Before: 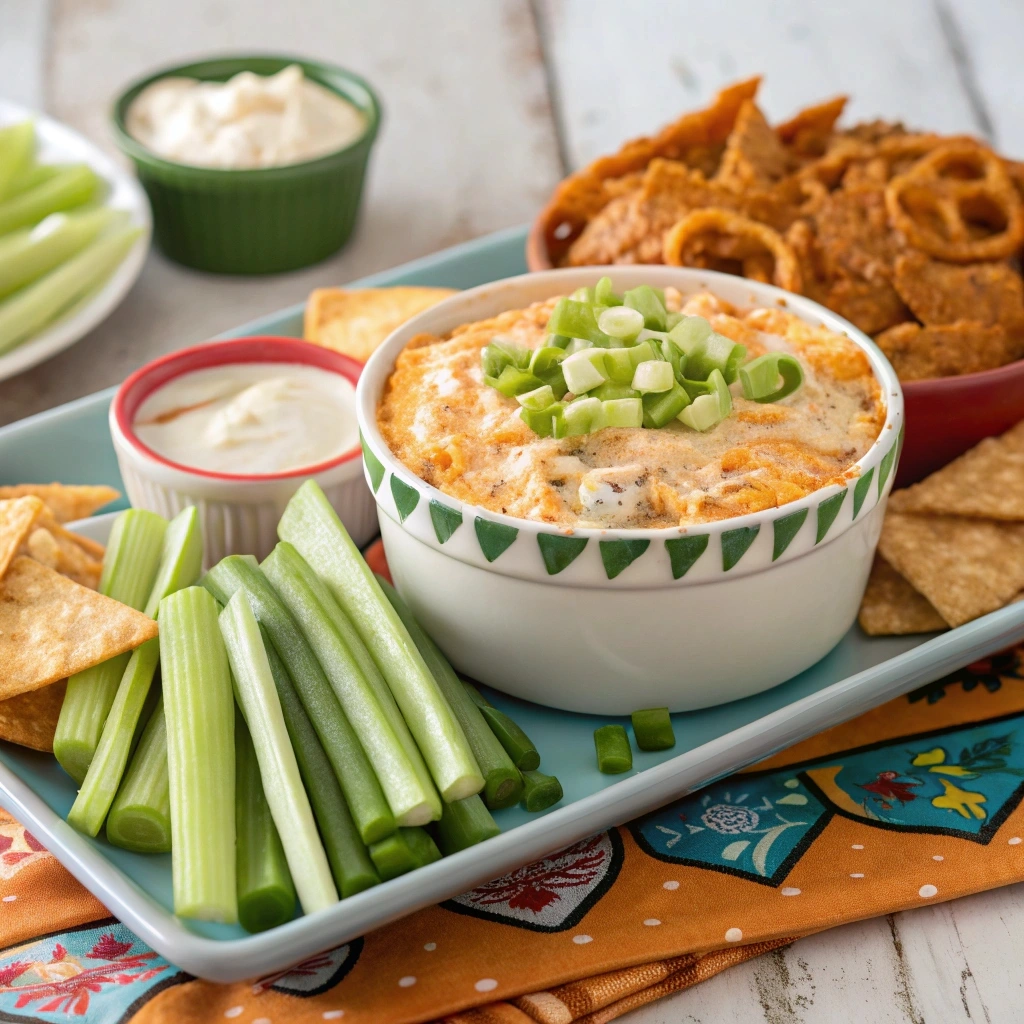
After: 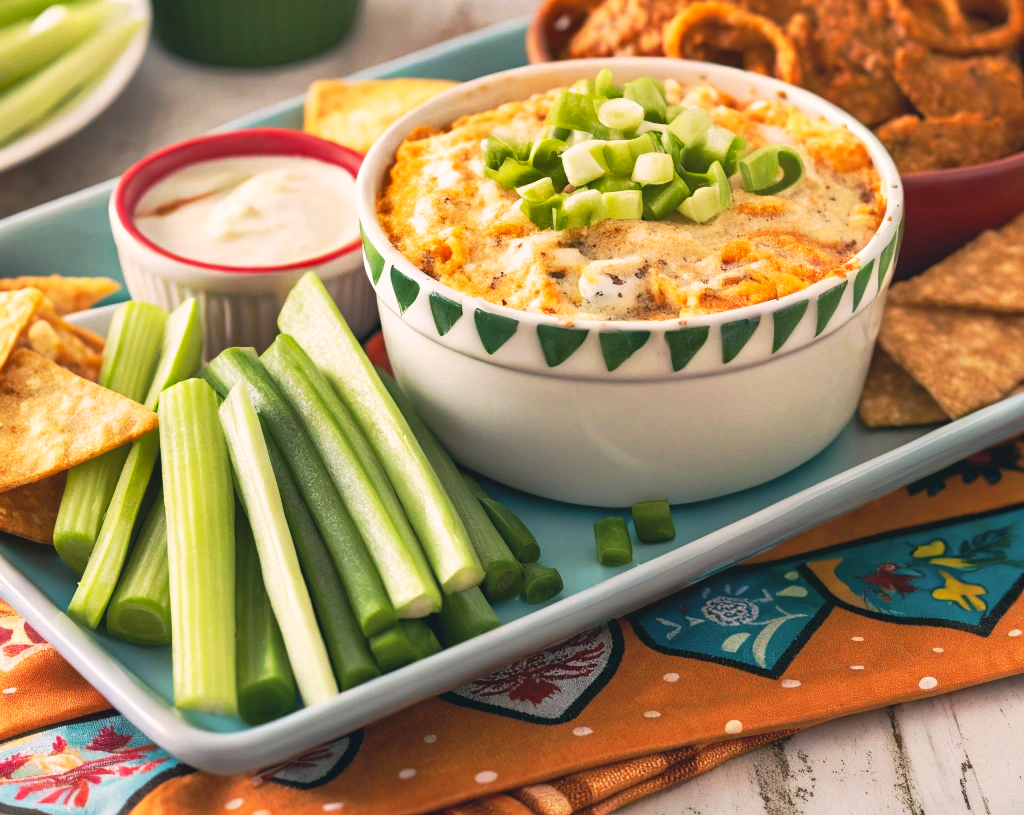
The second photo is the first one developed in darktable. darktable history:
crop and rotate: top 20.354%
exposure: black level correction -0.007, exposure 0.071 EV, compensate exposure bias true, compensate highlight preservation false
base curve: curves: ch0 [(0, 0) (0.257, 0.25) (0.482, 0.586) (0.757, 0.871) (1, 1)], preserve colors none
color correction: highlights a* 5.46, highlights b* 5.29, shadows a* -4.03, shadows b* -5.1
shadows and highlights: shadows 22.82, highlights -48.71, soften with gaussian
